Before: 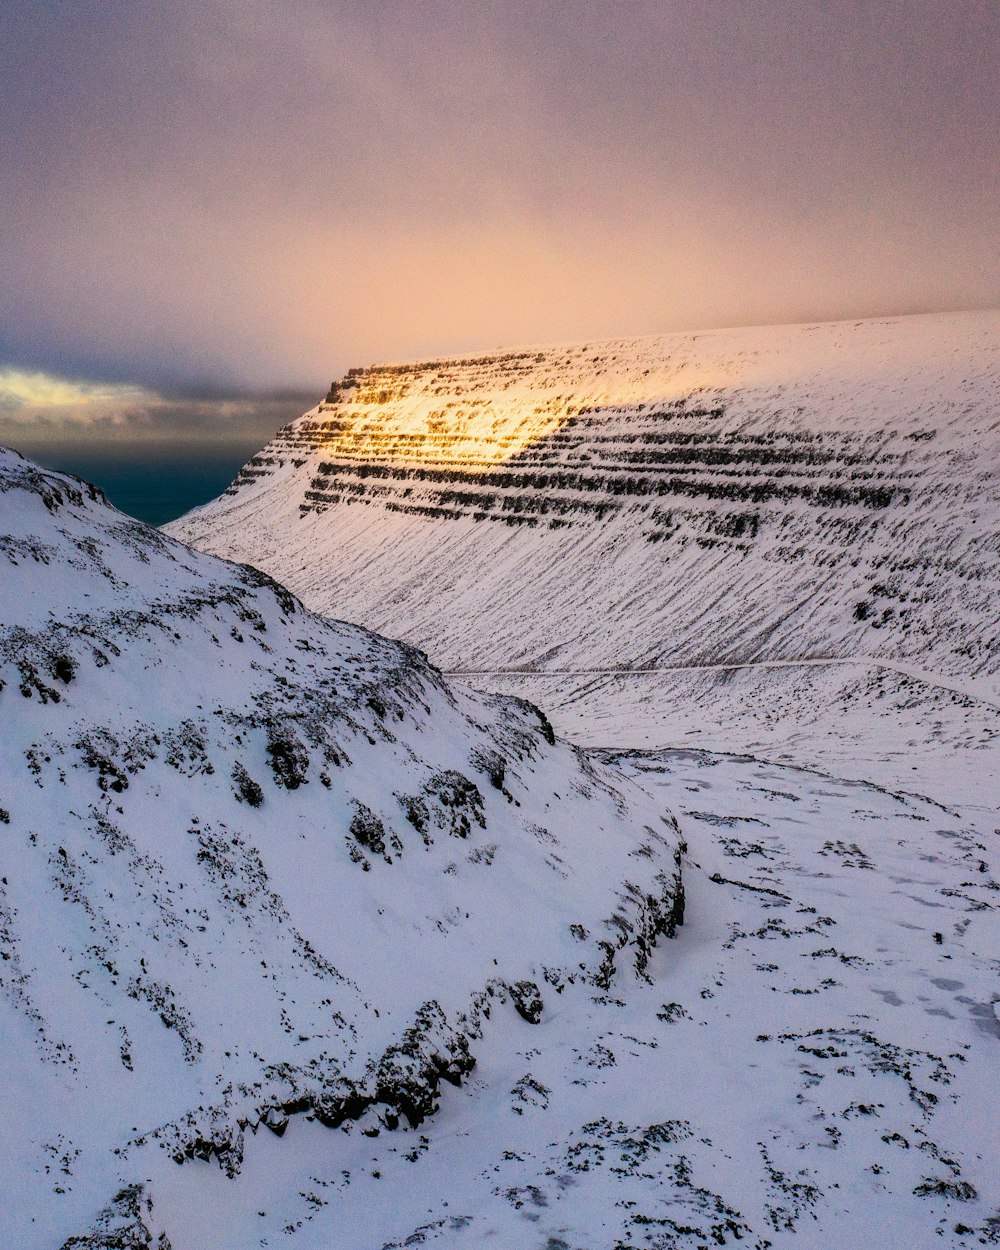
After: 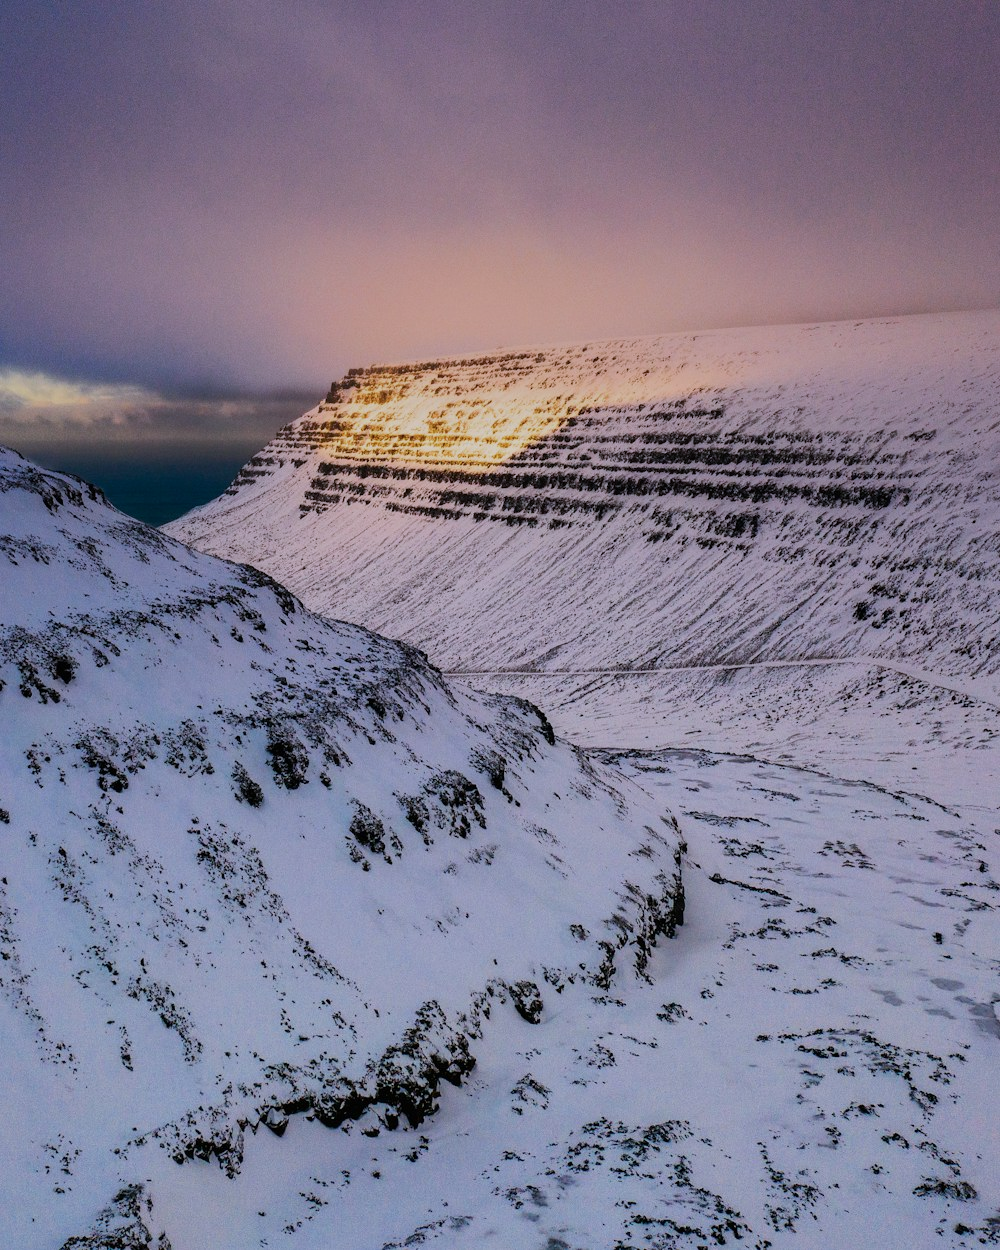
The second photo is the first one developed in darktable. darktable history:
graduated density: hue 238.83°, saturation 50%
